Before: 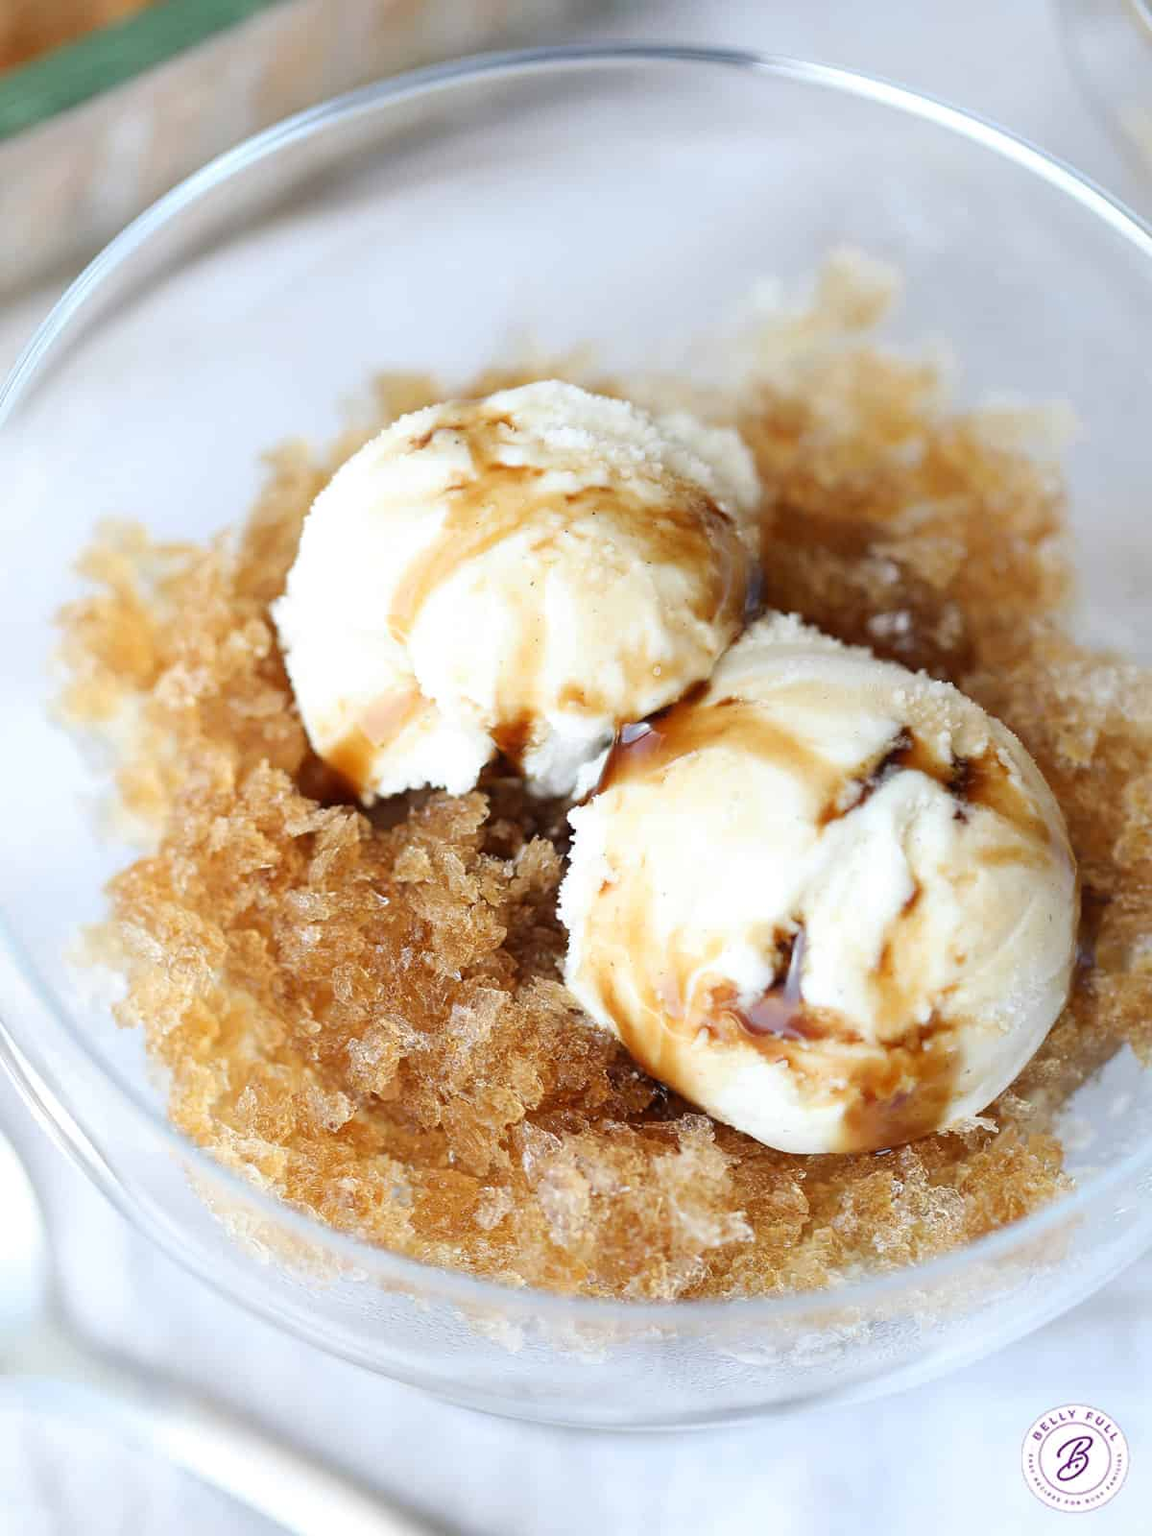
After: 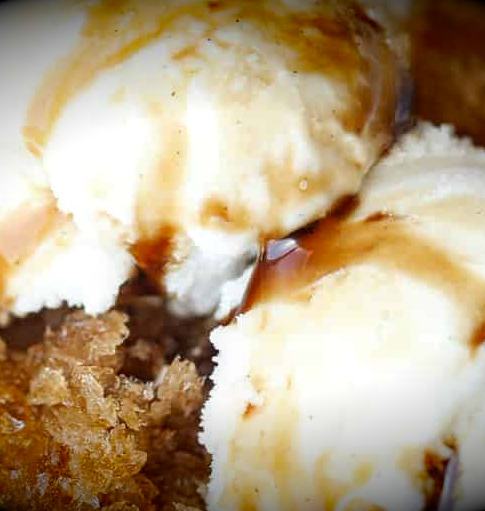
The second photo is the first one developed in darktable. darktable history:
vibrance: on, module defaults
crop: left 31.751%, top 32.172%, right 27.8%, bottom 35.83%
local contrast: on, module defaults
vignetting: fall-off start 98.29%, fall-off radius 100%, brightness -1, saturation 0.5, width/height ratio 1.428
